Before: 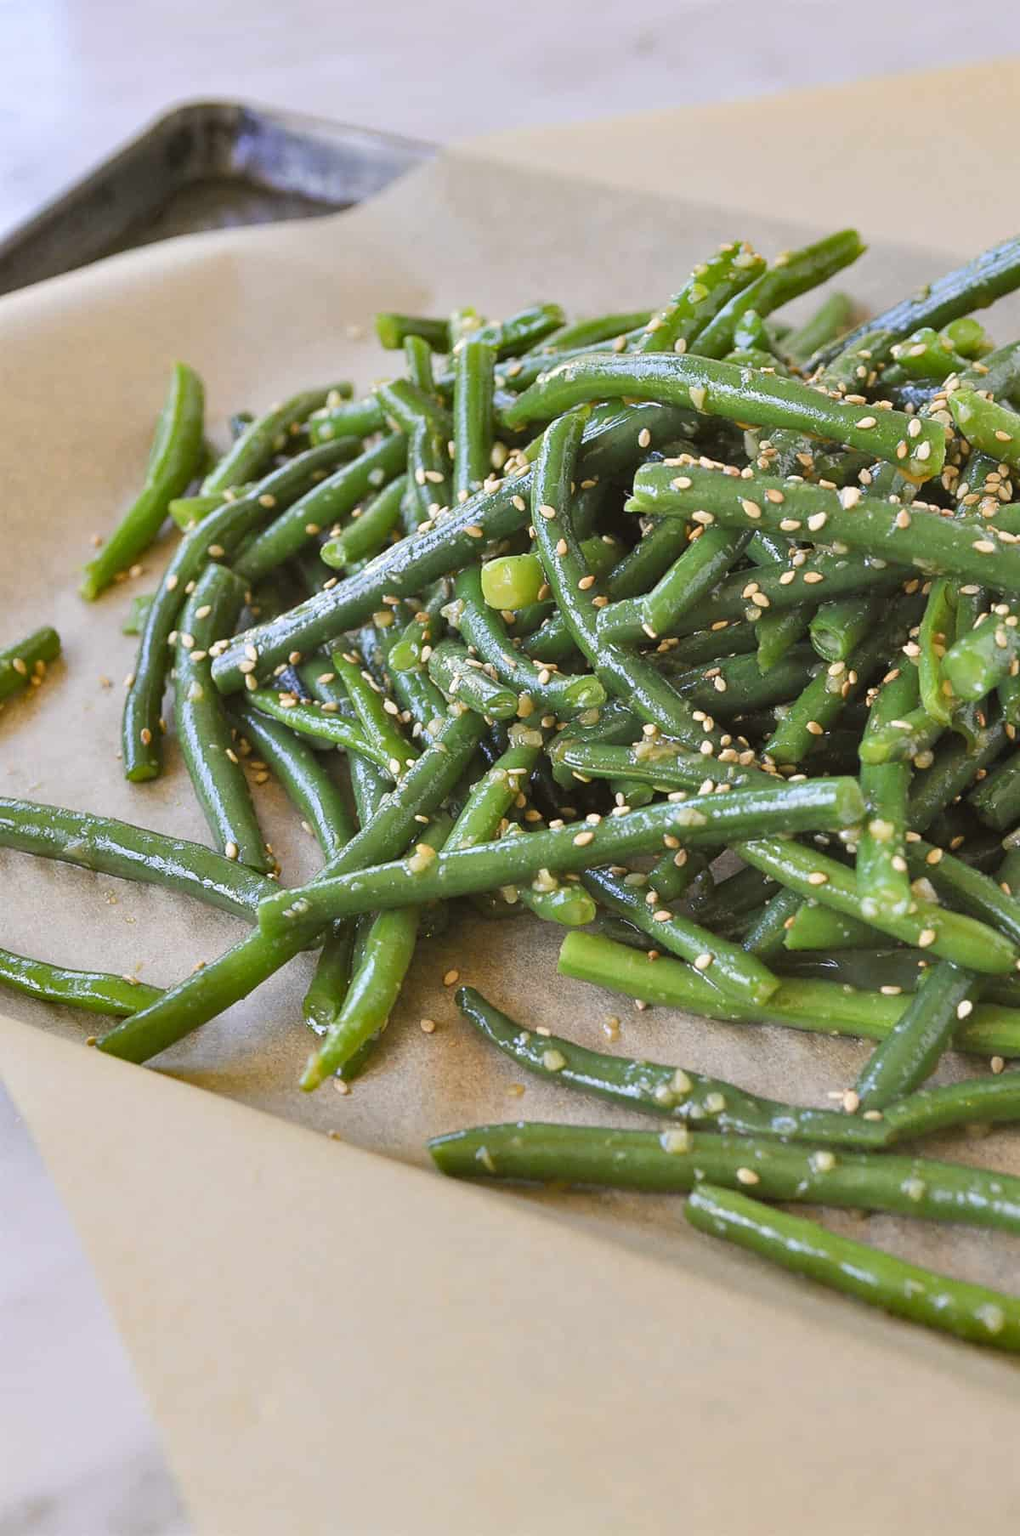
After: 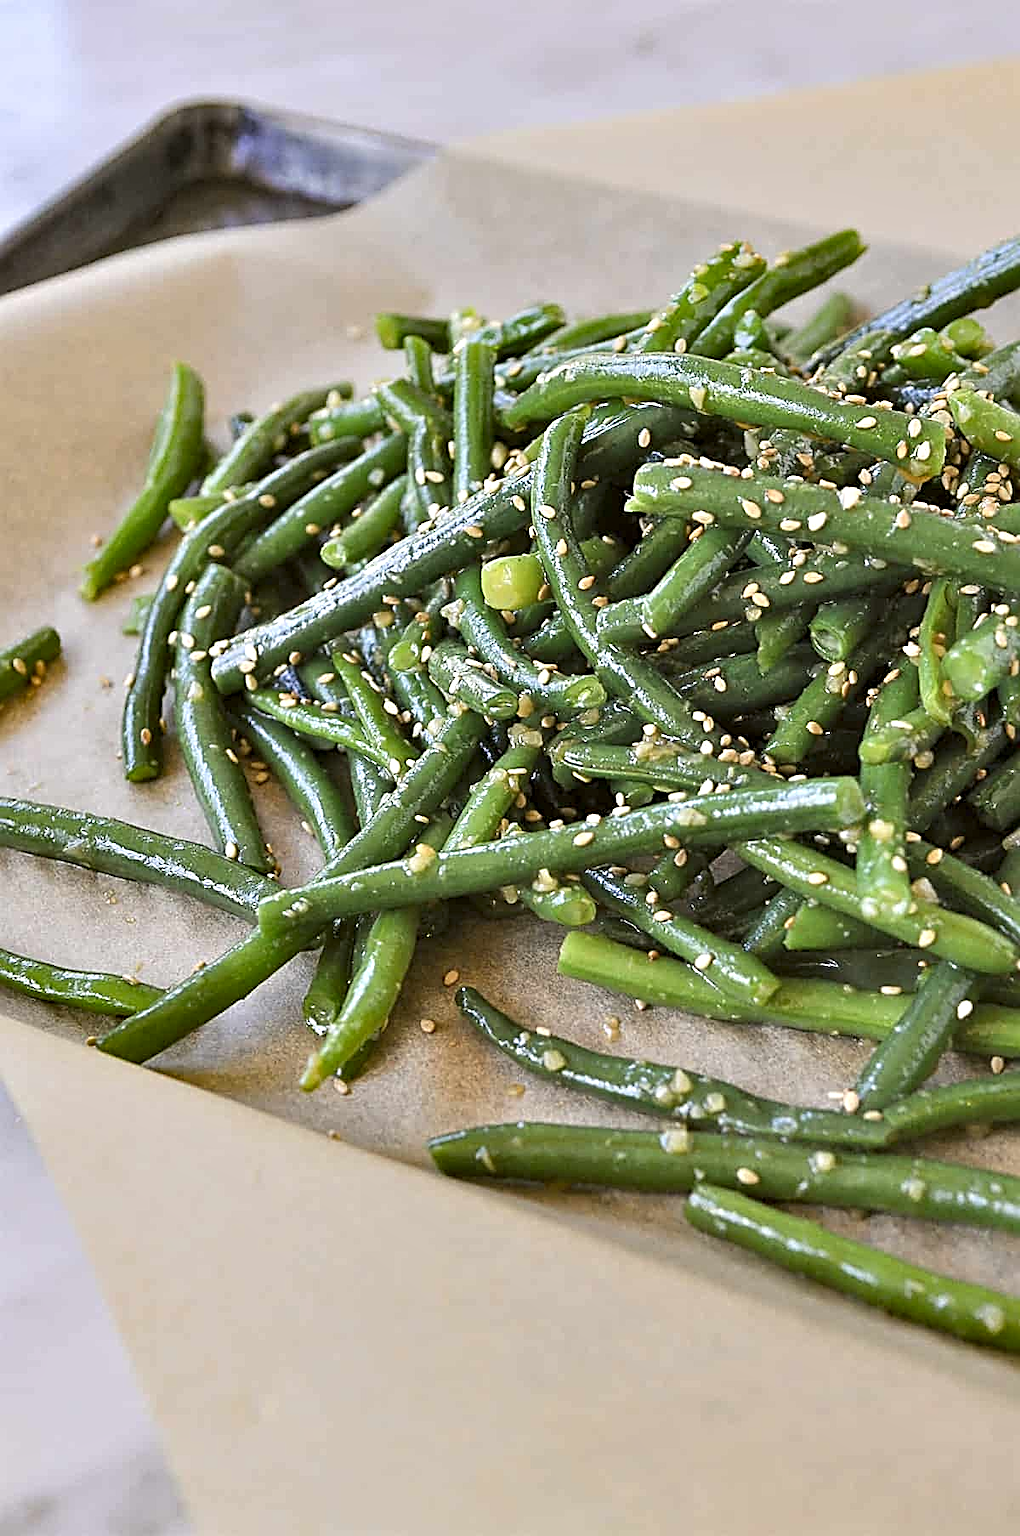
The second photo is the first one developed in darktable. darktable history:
contrast equalizer: octaves 7, y [[0.546, 0.552, 0.554, 0.554, 0.552, 0.546], [0.5 ×6], [0.5 ×6], [0 ×6], [0 ×6]]
exposure: black level correction 0, compensate highlight preservation false
sharpen: radius 2.81, amount 0.728
